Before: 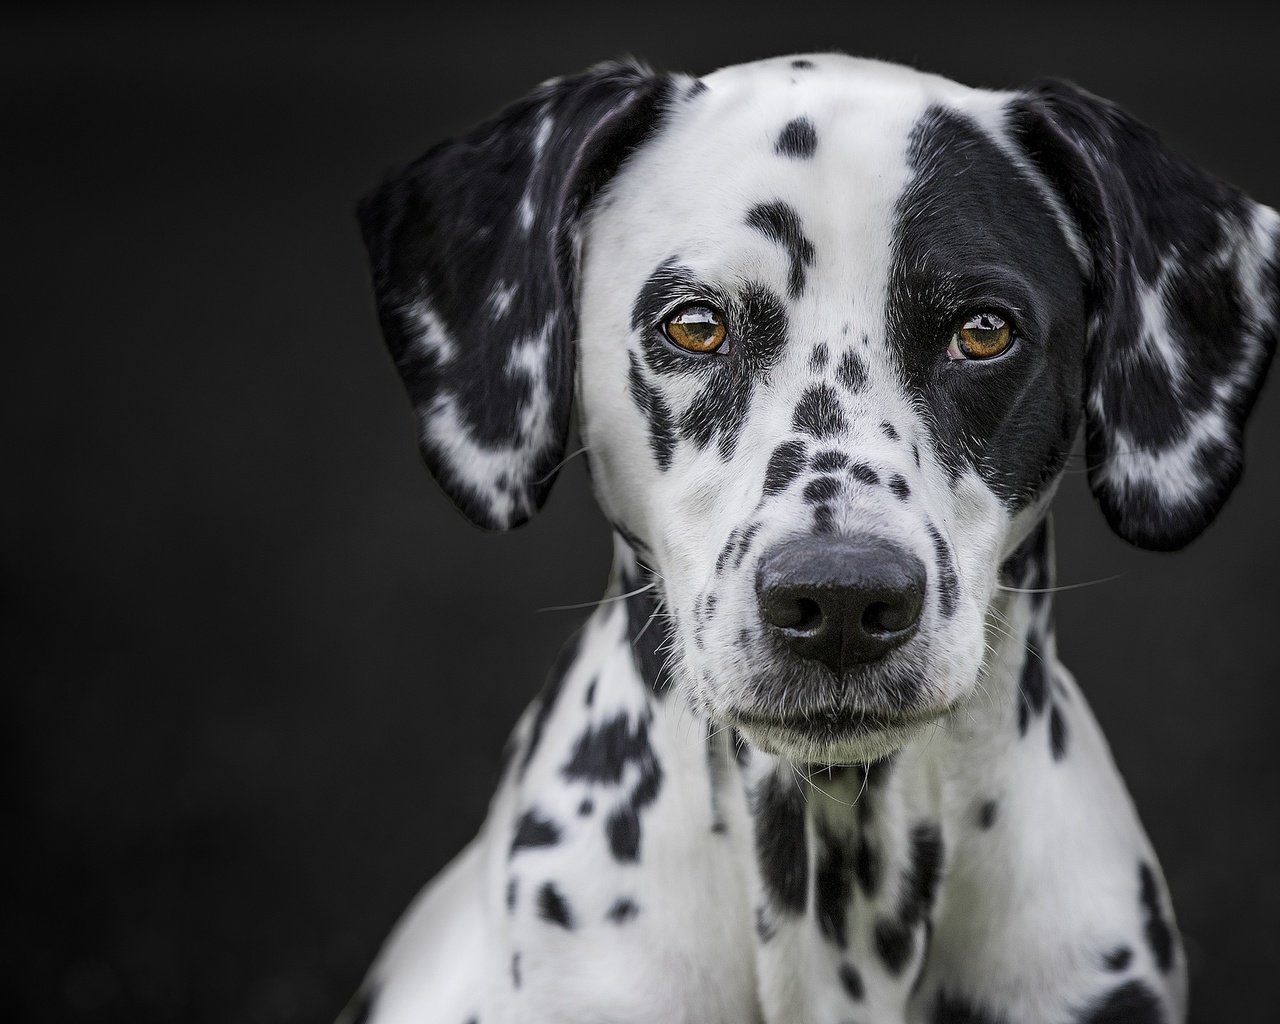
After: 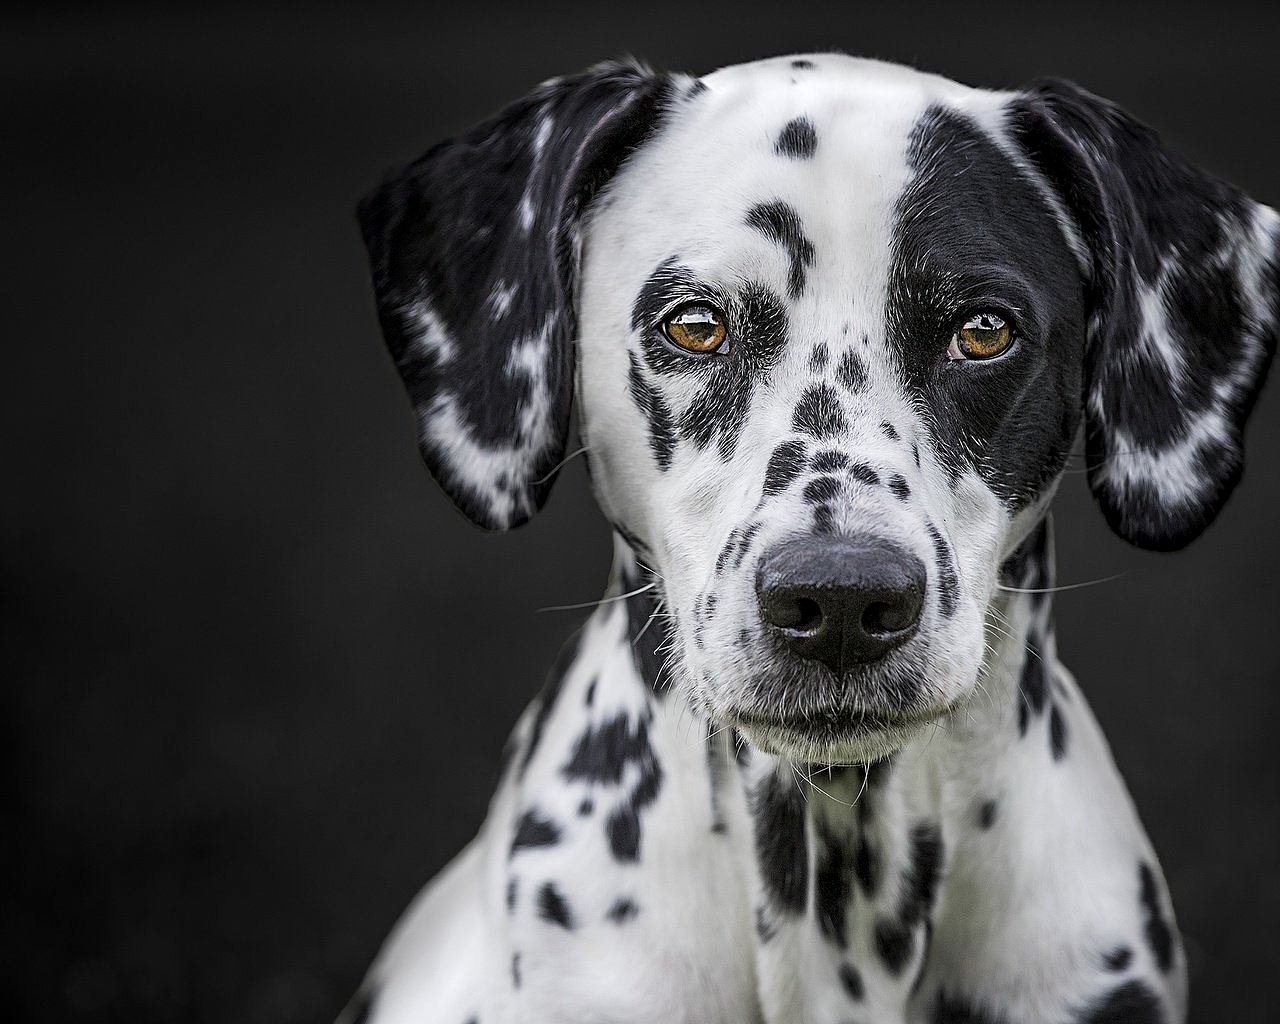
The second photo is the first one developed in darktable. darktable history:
local contrast: highlights 106%, shadows 99%, detail 120%, midtone range 0.2
sharpen: on, module defaults
